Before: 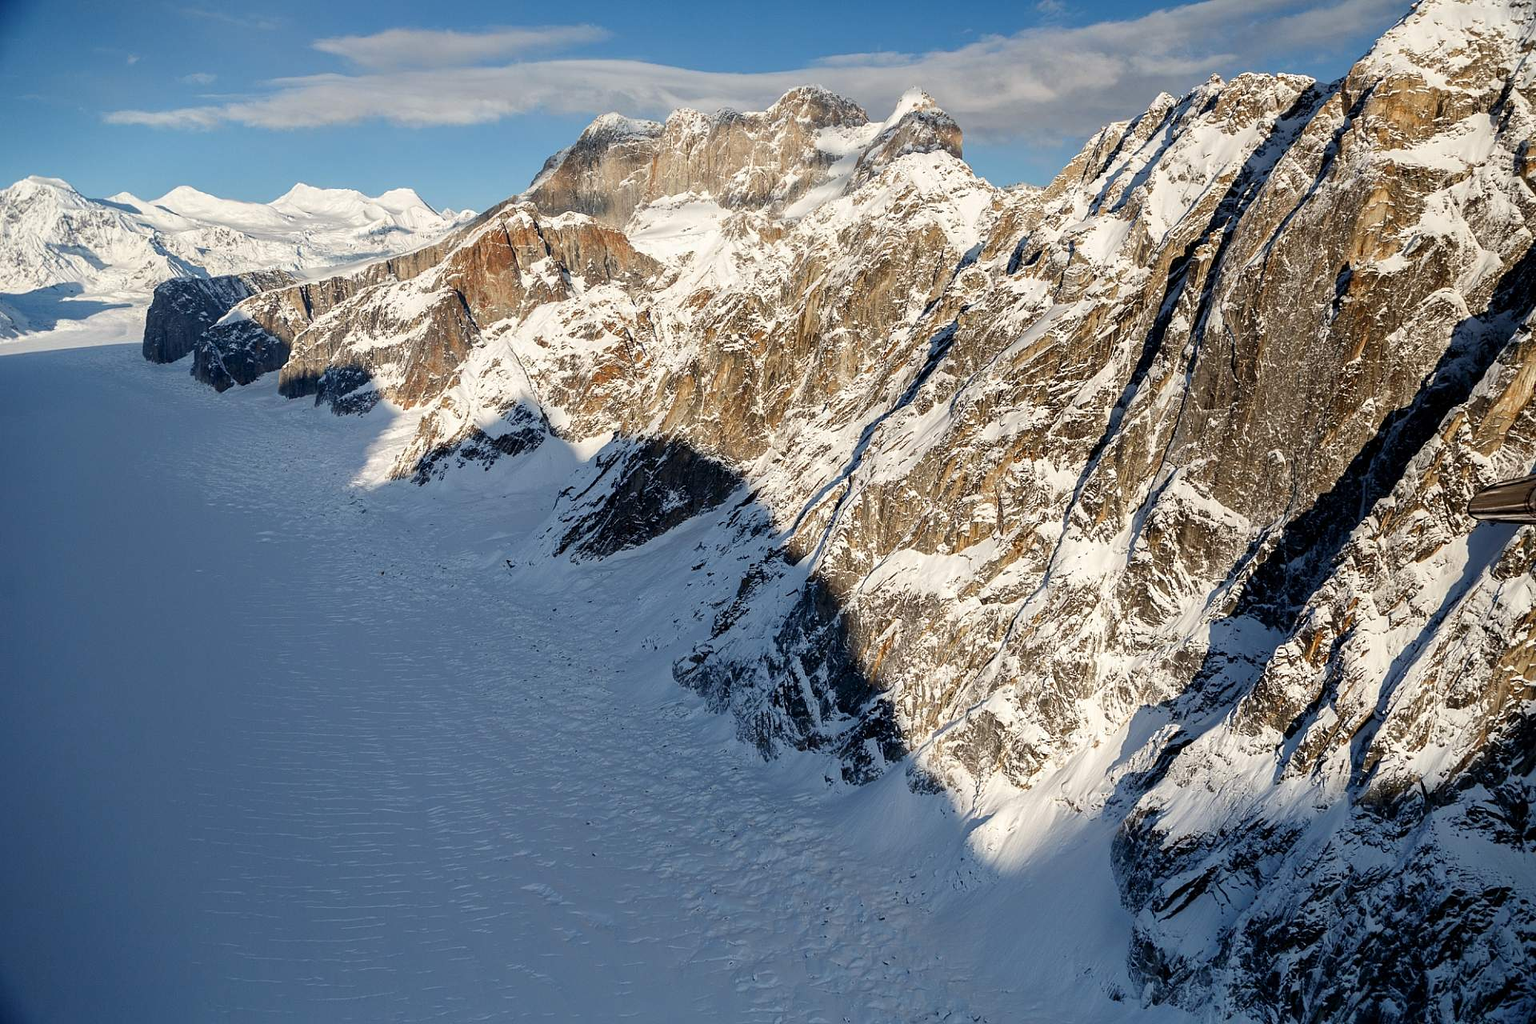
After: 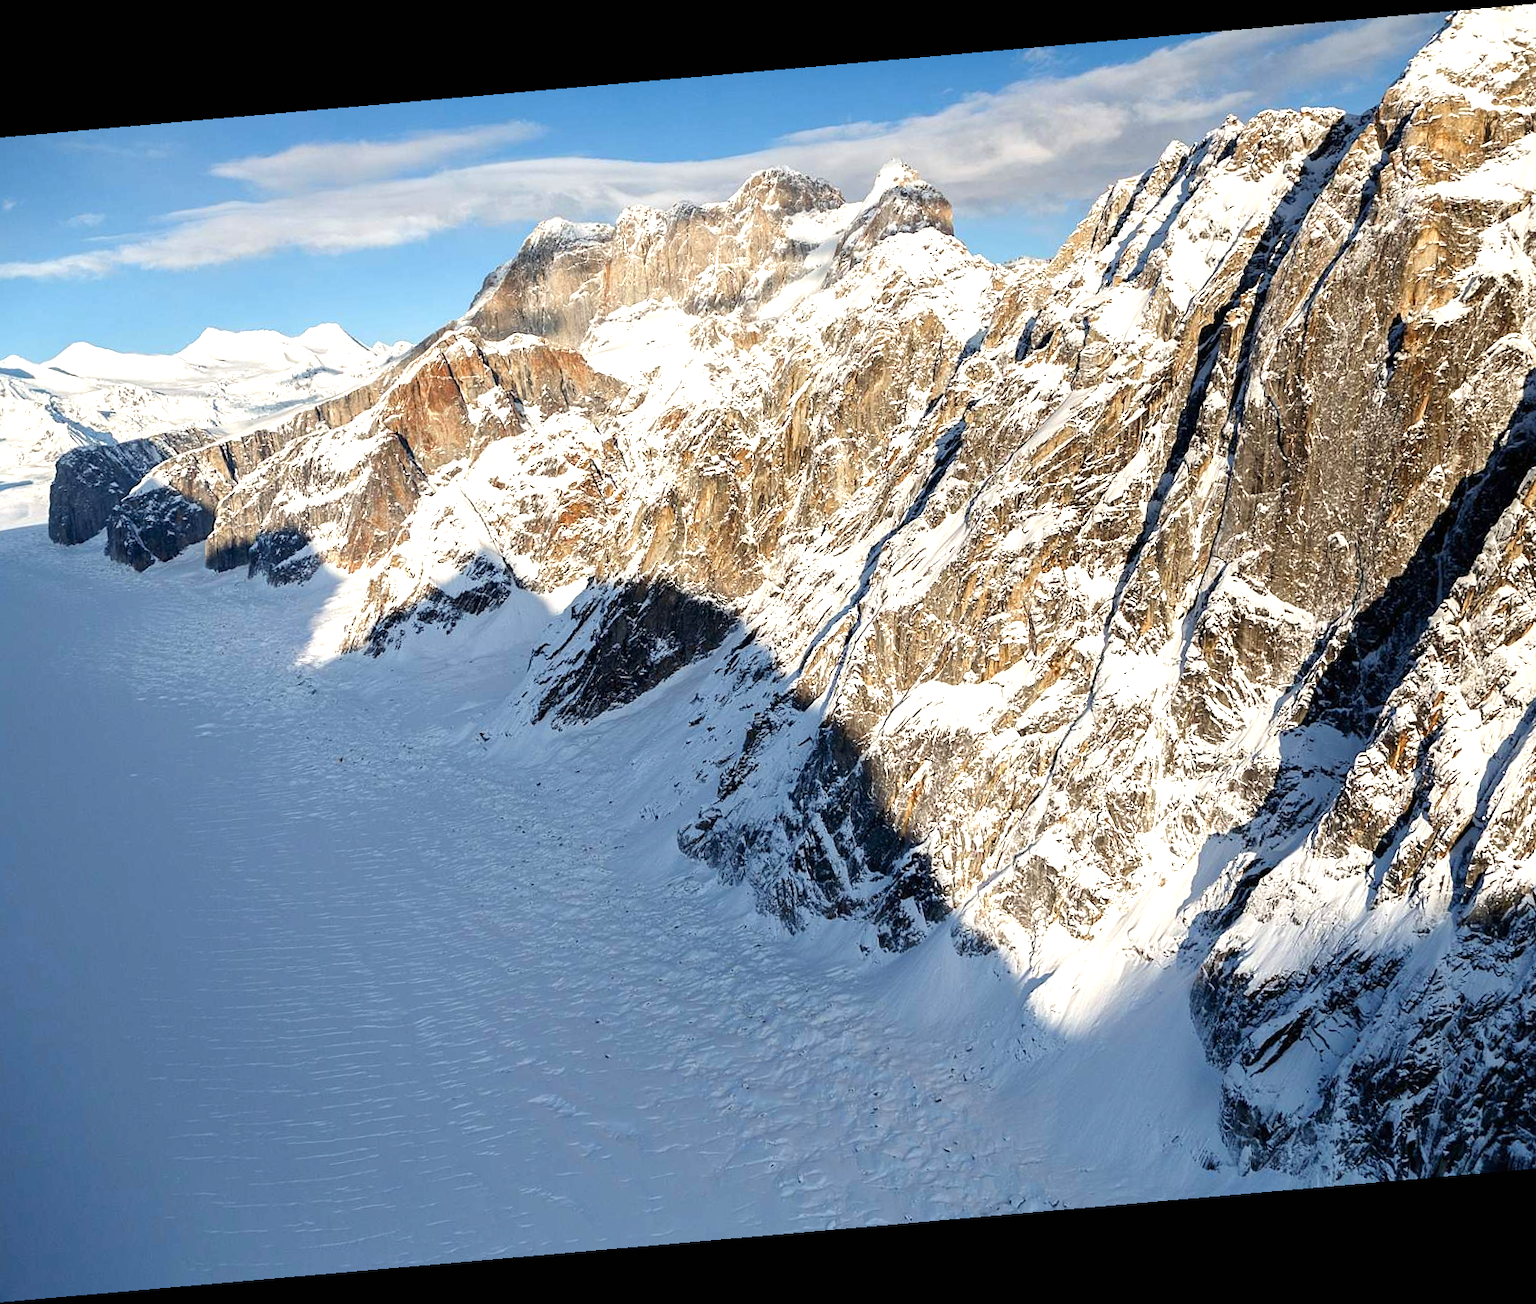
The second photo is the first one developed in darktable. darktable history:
exposure: black level correction 0, exposure 0.7 EV, compensate exposure bias true, compensate highlight preservation false
crop: left 8.026%, right 7.374%
rotate and perspective: rotation -4.98°, automatic cropping off
